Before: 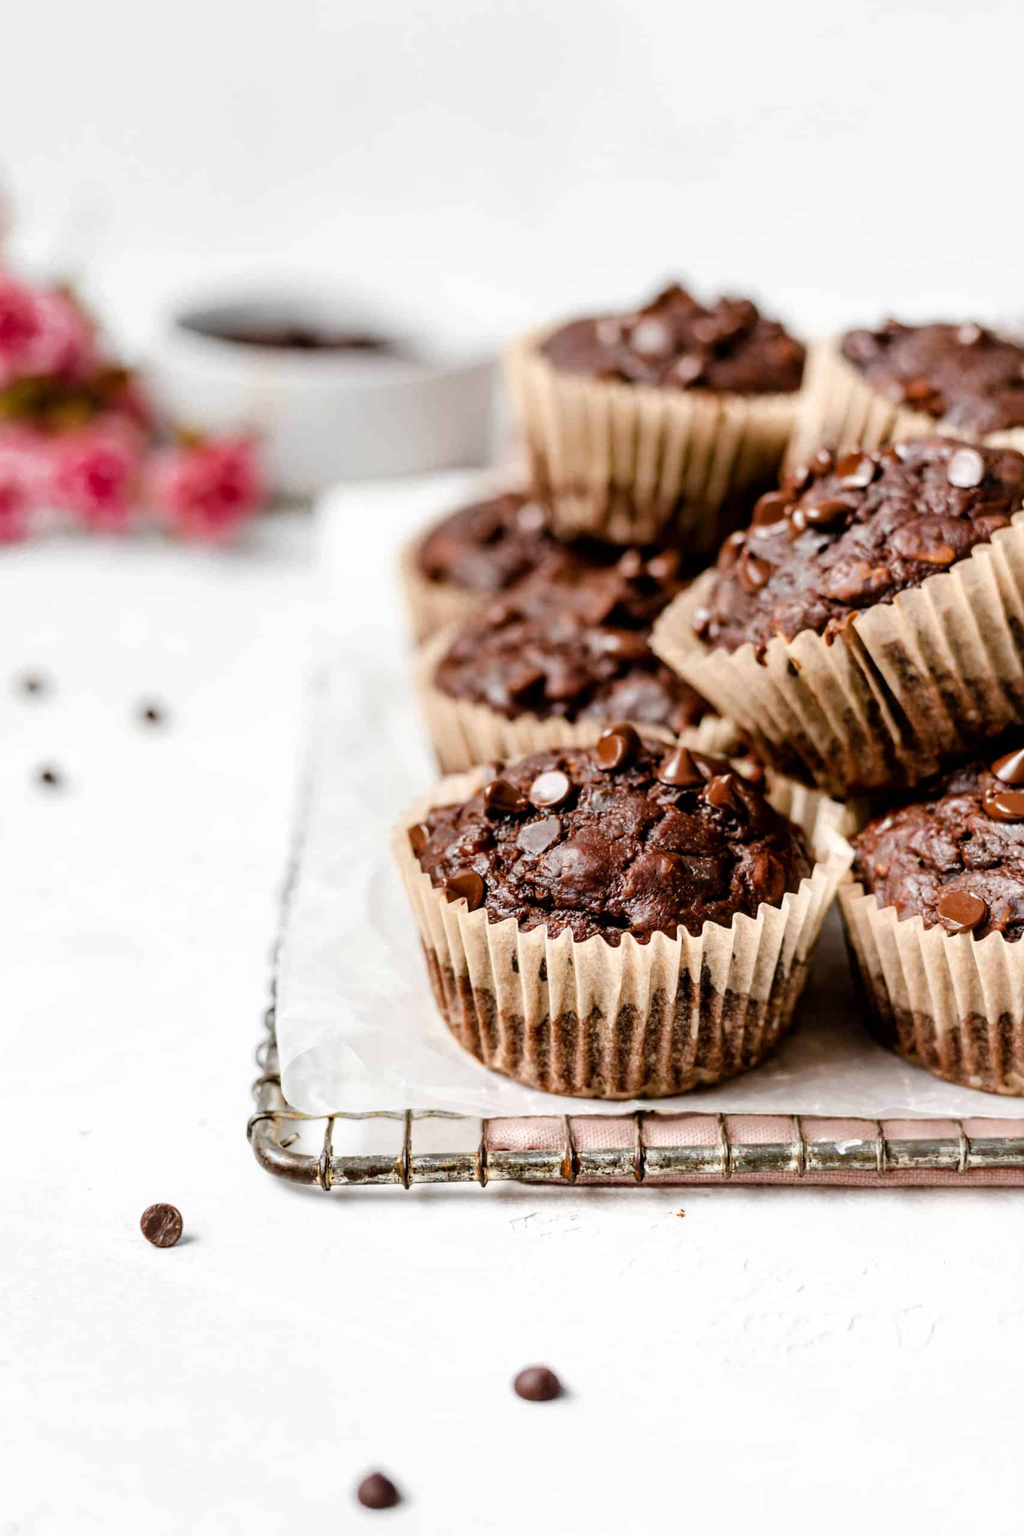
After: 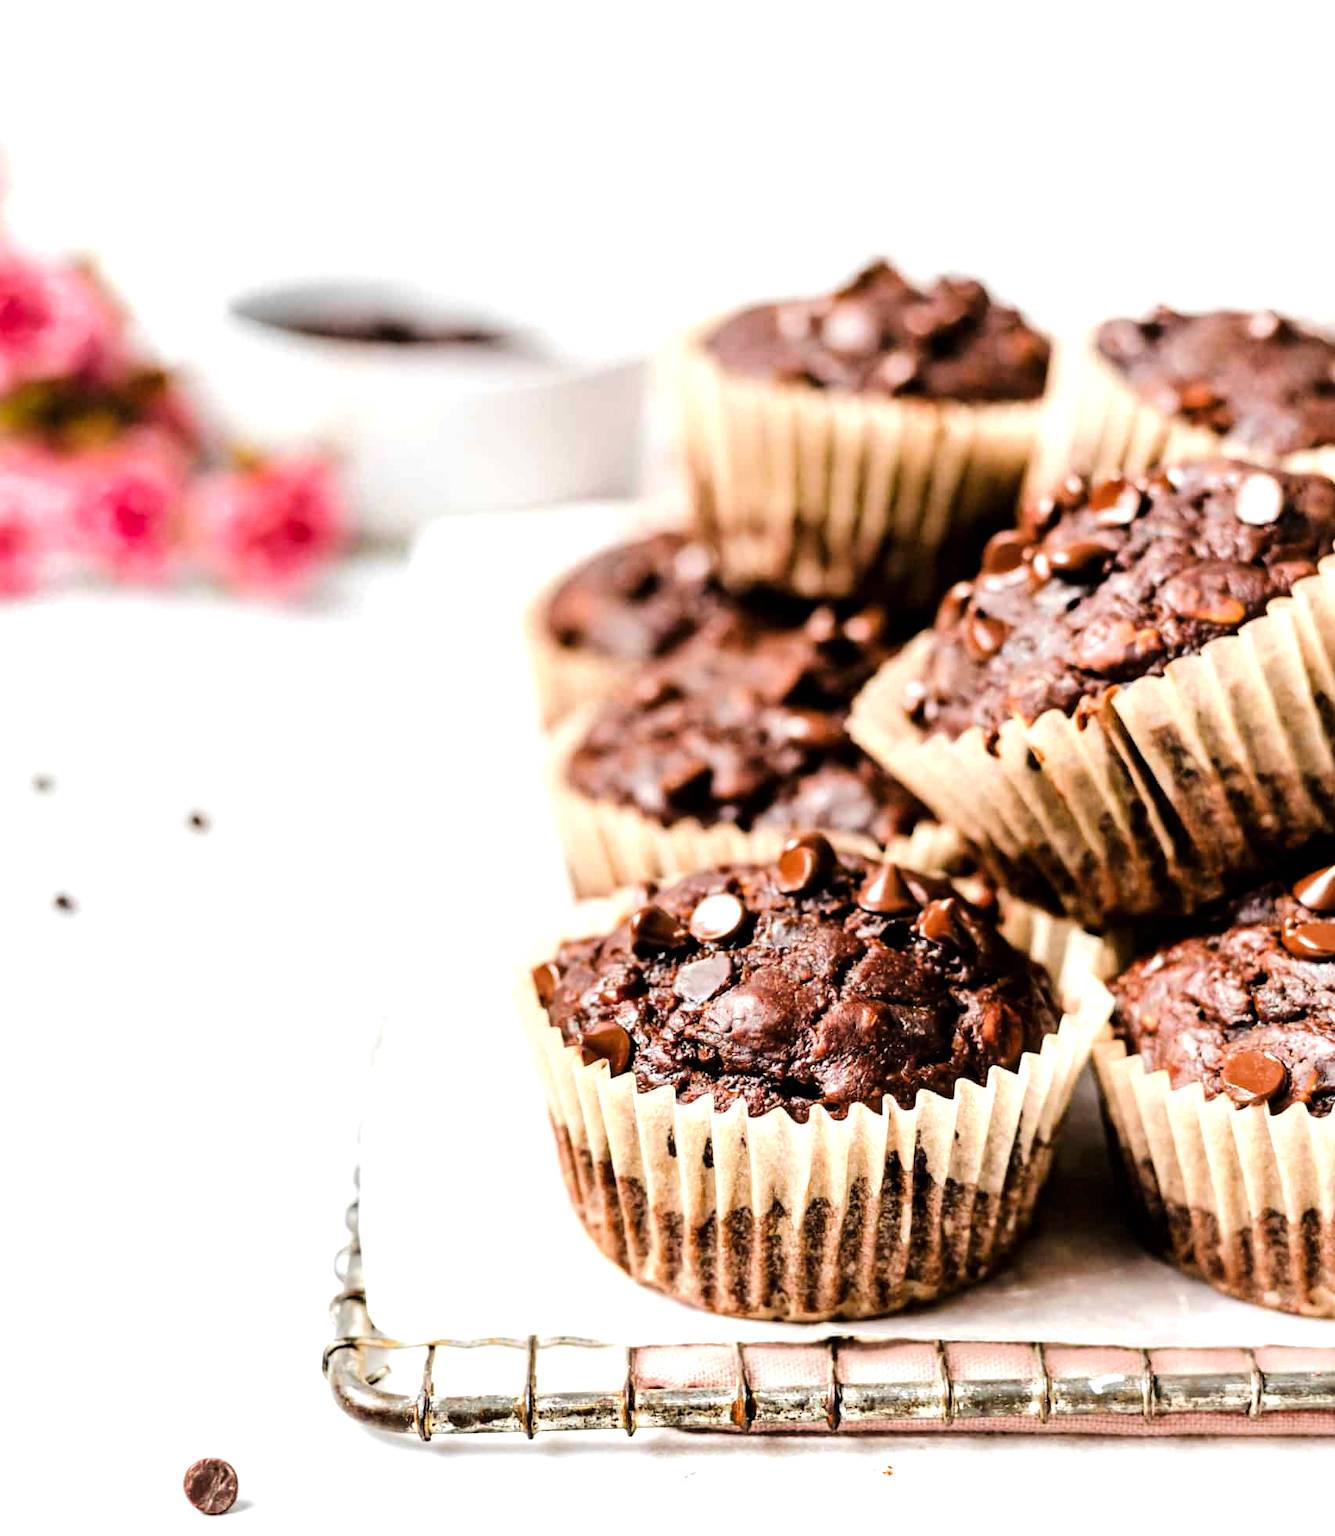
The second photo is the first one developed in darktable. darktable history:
exposure: black level correction 0, exposure 0.681 EV, compensate exposure bias true, compensate highlight preservation false
crop: top 5.581%, bottom 17.668%
tone curve: curves: ch0 [(0.003, 0) (0.066, 0.031) (0.163, 0.112) (0.264, 0.238) (0.395, 0.421) (0.517, 0.56) (0.684, 0.734) (0.791, 0.814) (1, 1)]; ch1 [(0, 0) (0.164, 0.115) (0.337, 0.332) (0.39, 0.398) (0.464, 0.461) (0.501, 0.5) (0.507, 0.5) (0.534, 0.532) (0.577, 0.59) (0.652, 0.681) (0.733, 0.749) (0.811, 0.796) (1, 1)]; ch2 [(0, 0) (0.337, 0.382) (0.464, 0.476) (0.501, 0.502) (0.527, 0.54) (0.551, 0.565) (0.6, 0.59) (0.687, 0.675) (1, 1)], color space Lab, linked channels, preserve colors none
